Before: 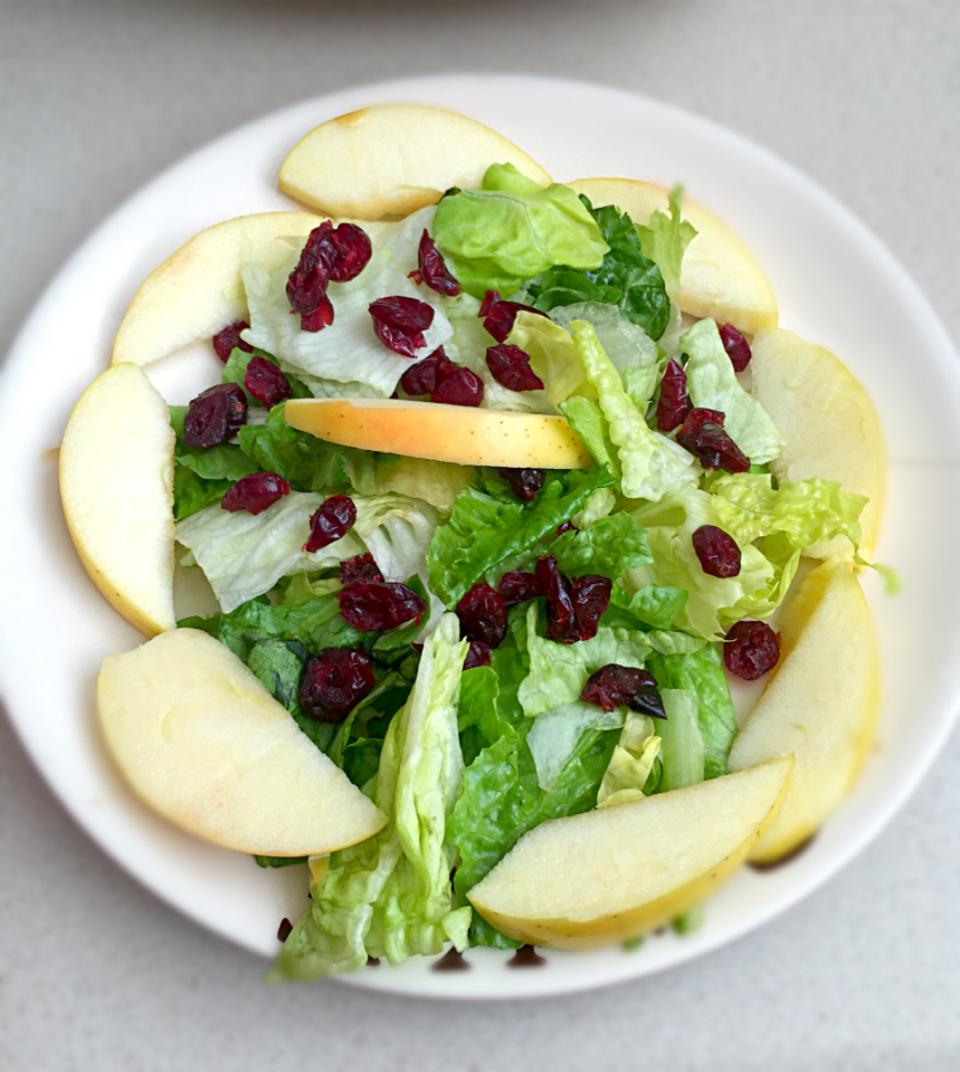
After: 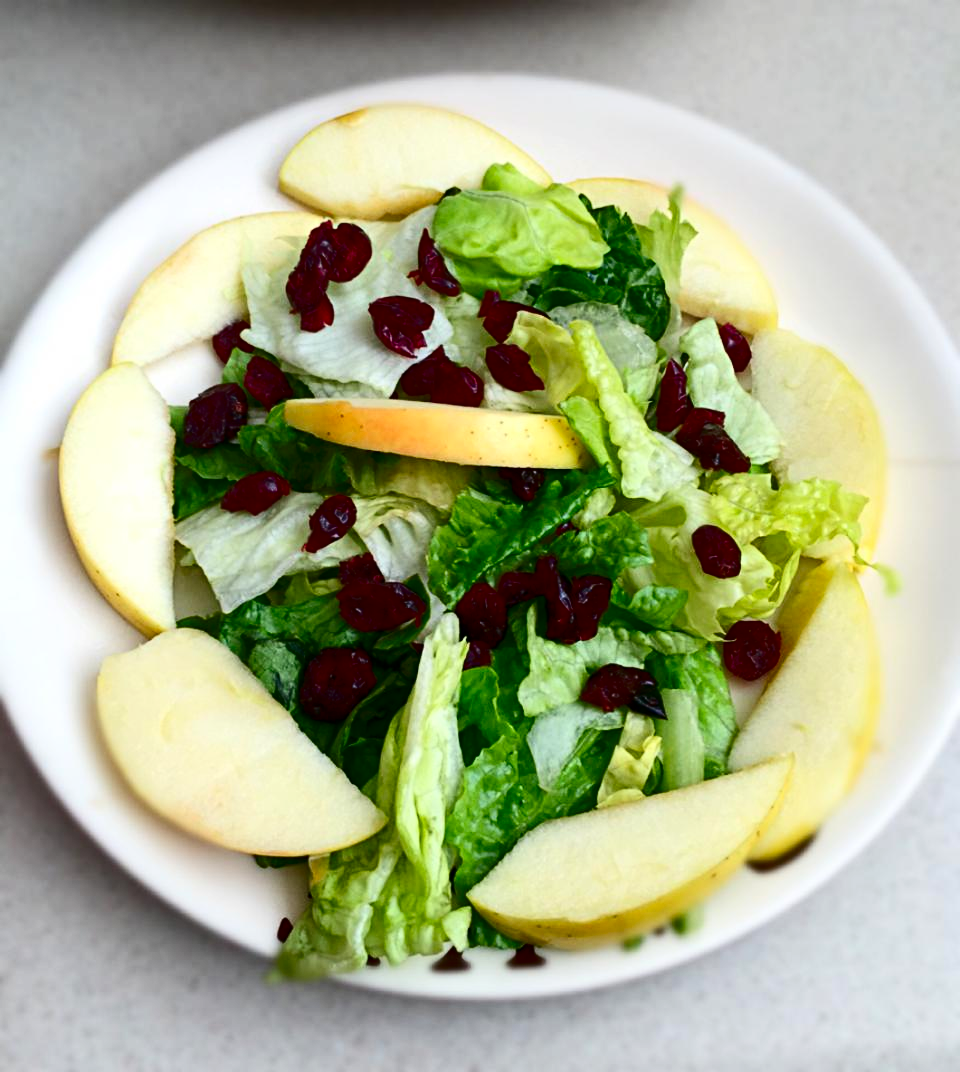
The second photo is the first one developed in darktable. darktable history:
contrast brightness saturation: contrast 0.244, brightness -0.244, saturation 0.146
